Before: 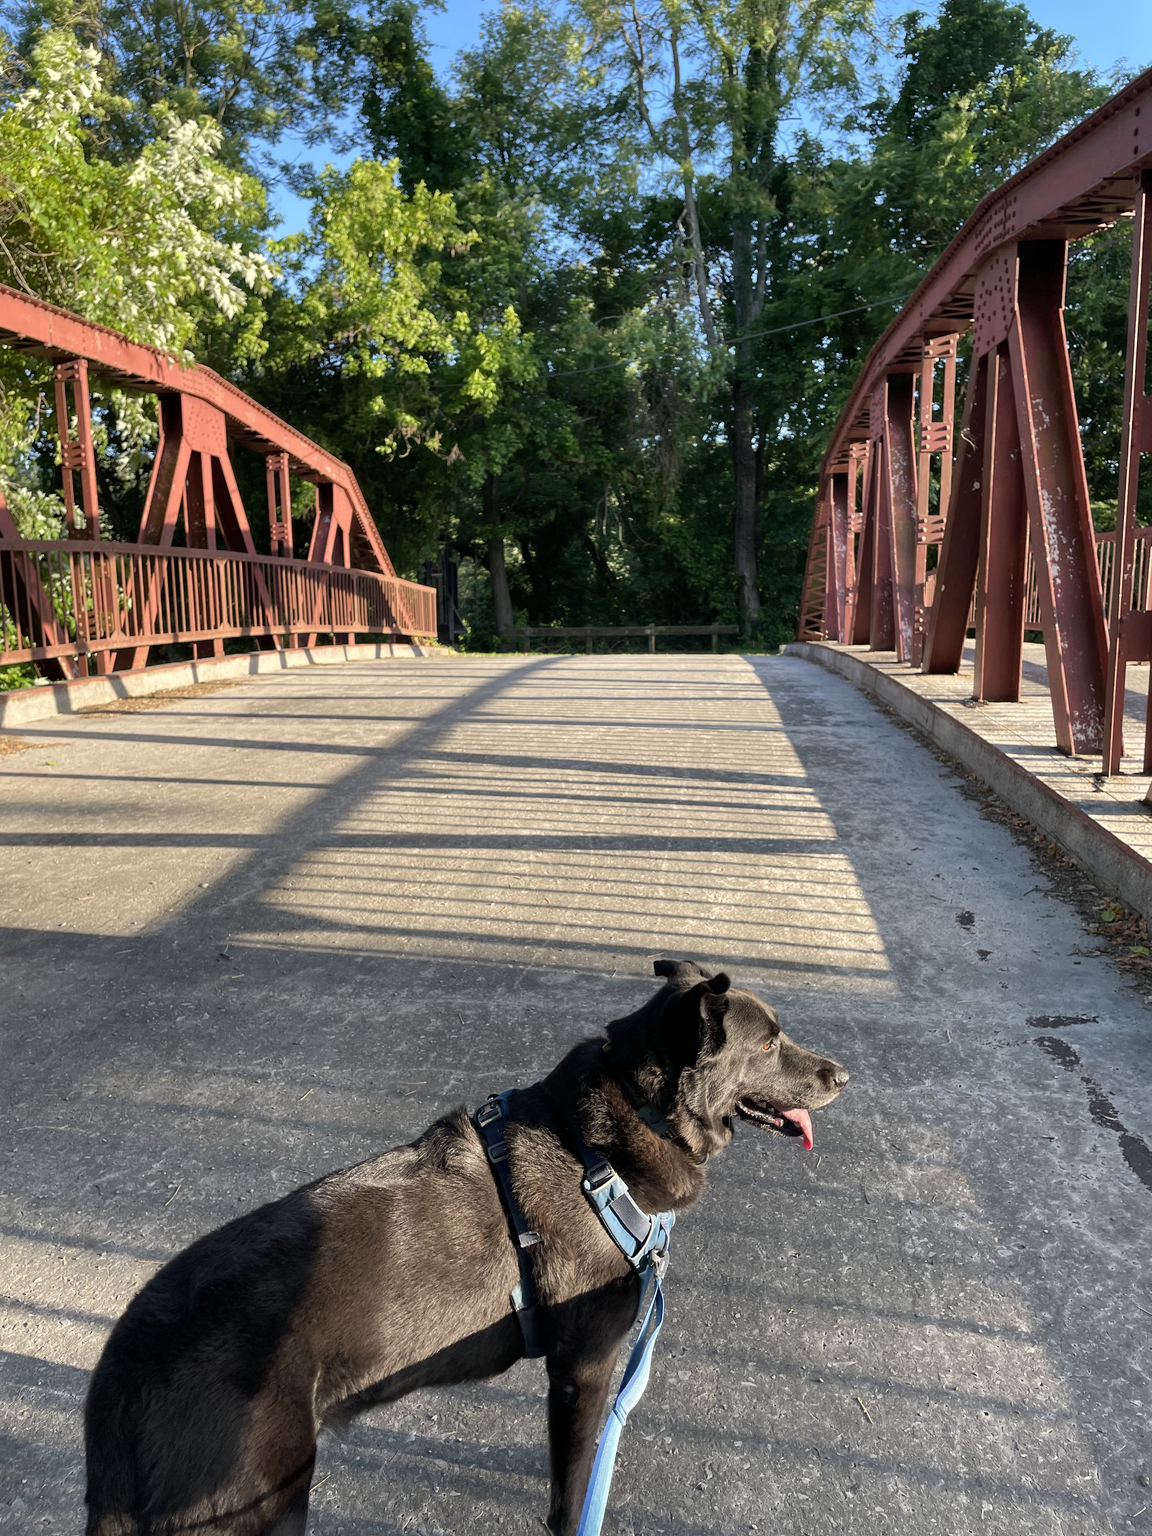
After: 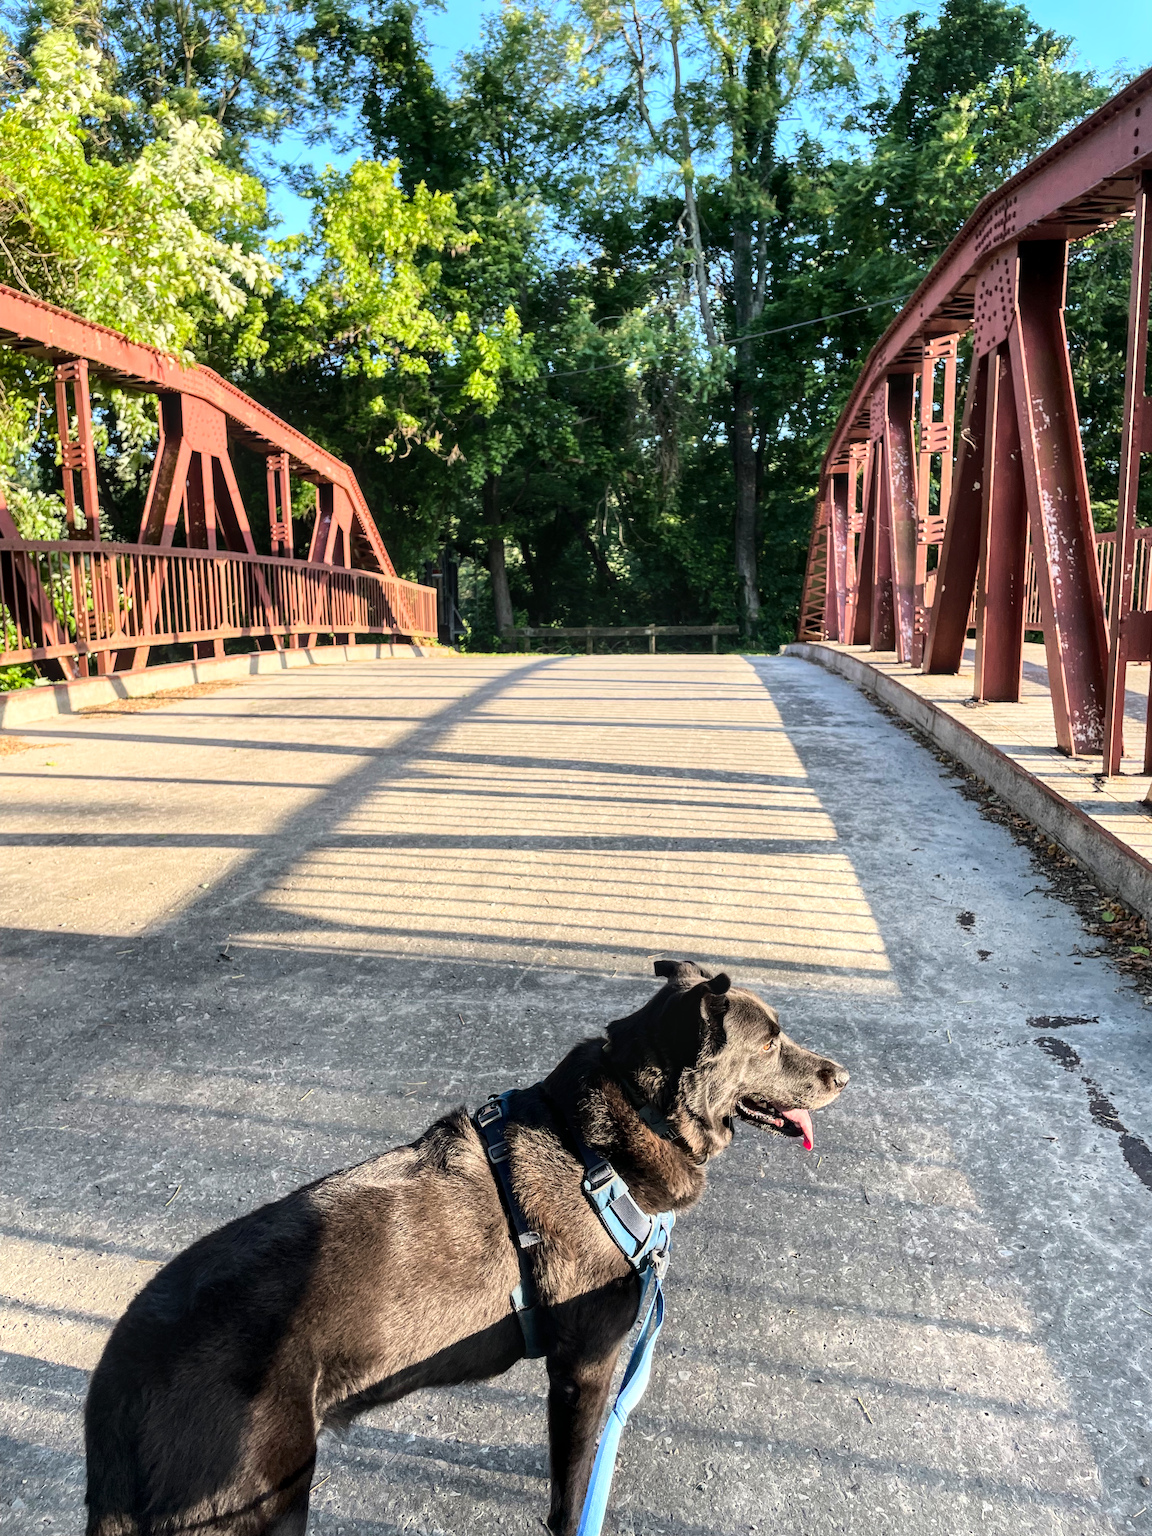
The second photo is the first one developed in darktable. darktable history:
local contrast: on, module defaults
base curve: curves: ch0 [(0, 0) (0.028, 0.03) (0.121, 0.232) (0.46, 0.748) (0.859, 0.968) (1, 1)]
